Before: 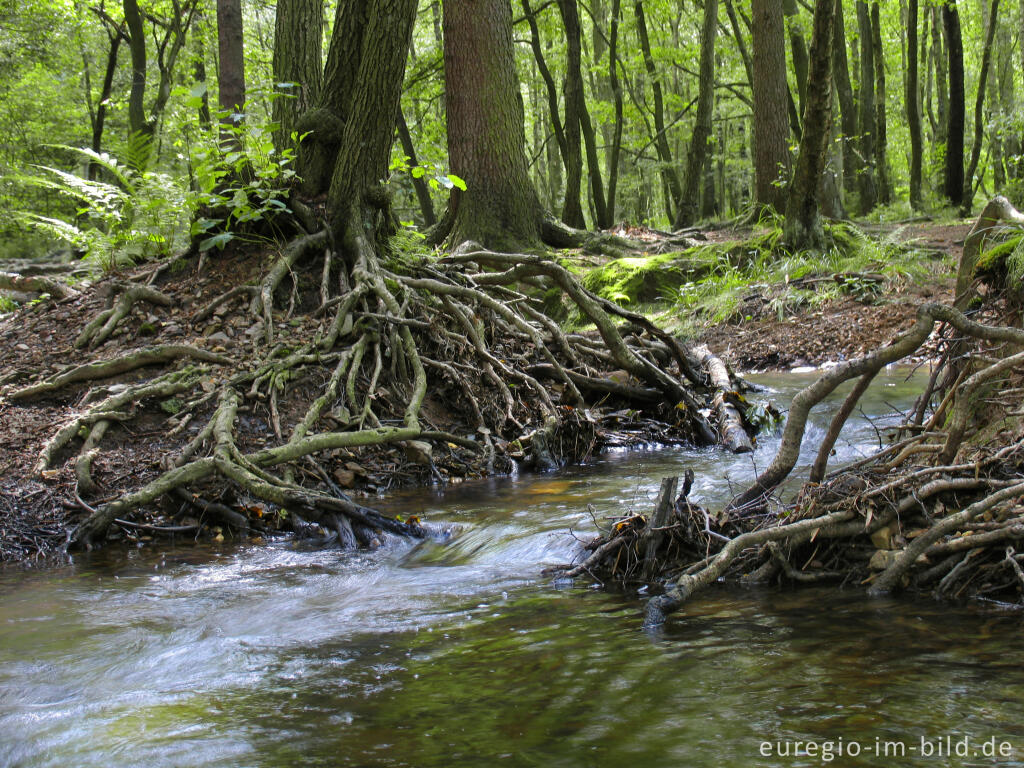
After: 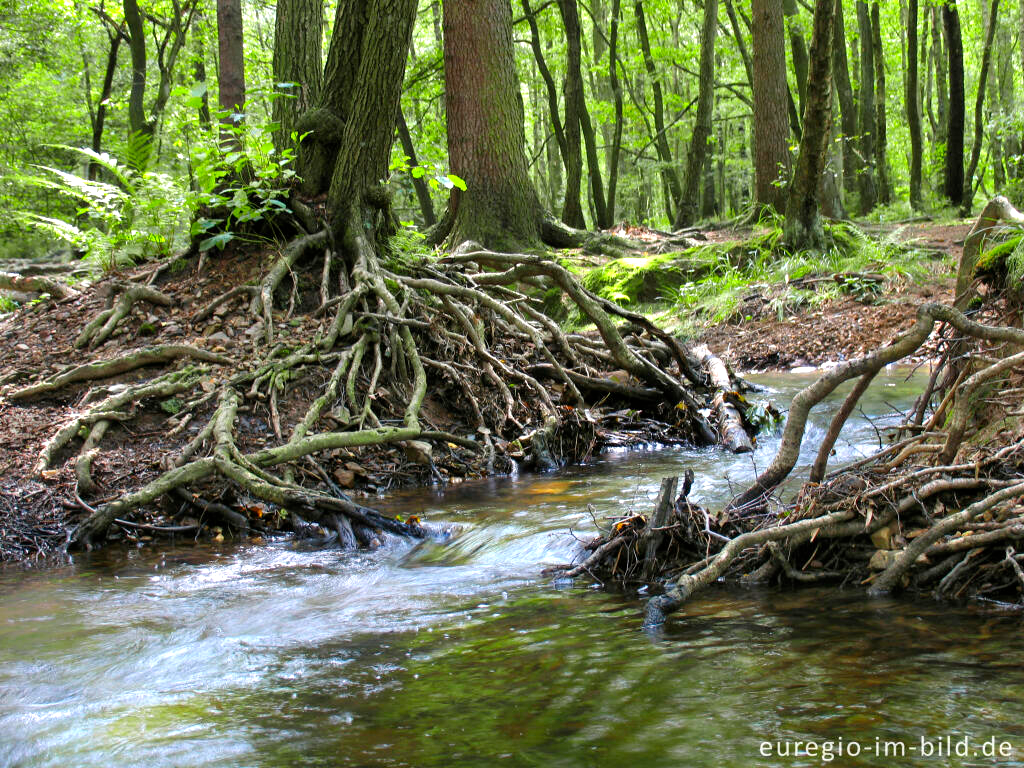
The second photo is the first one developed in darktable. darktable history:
exposure: exposure 0.564 EV, compensate highlight preservation false
white balance: emerald 1
